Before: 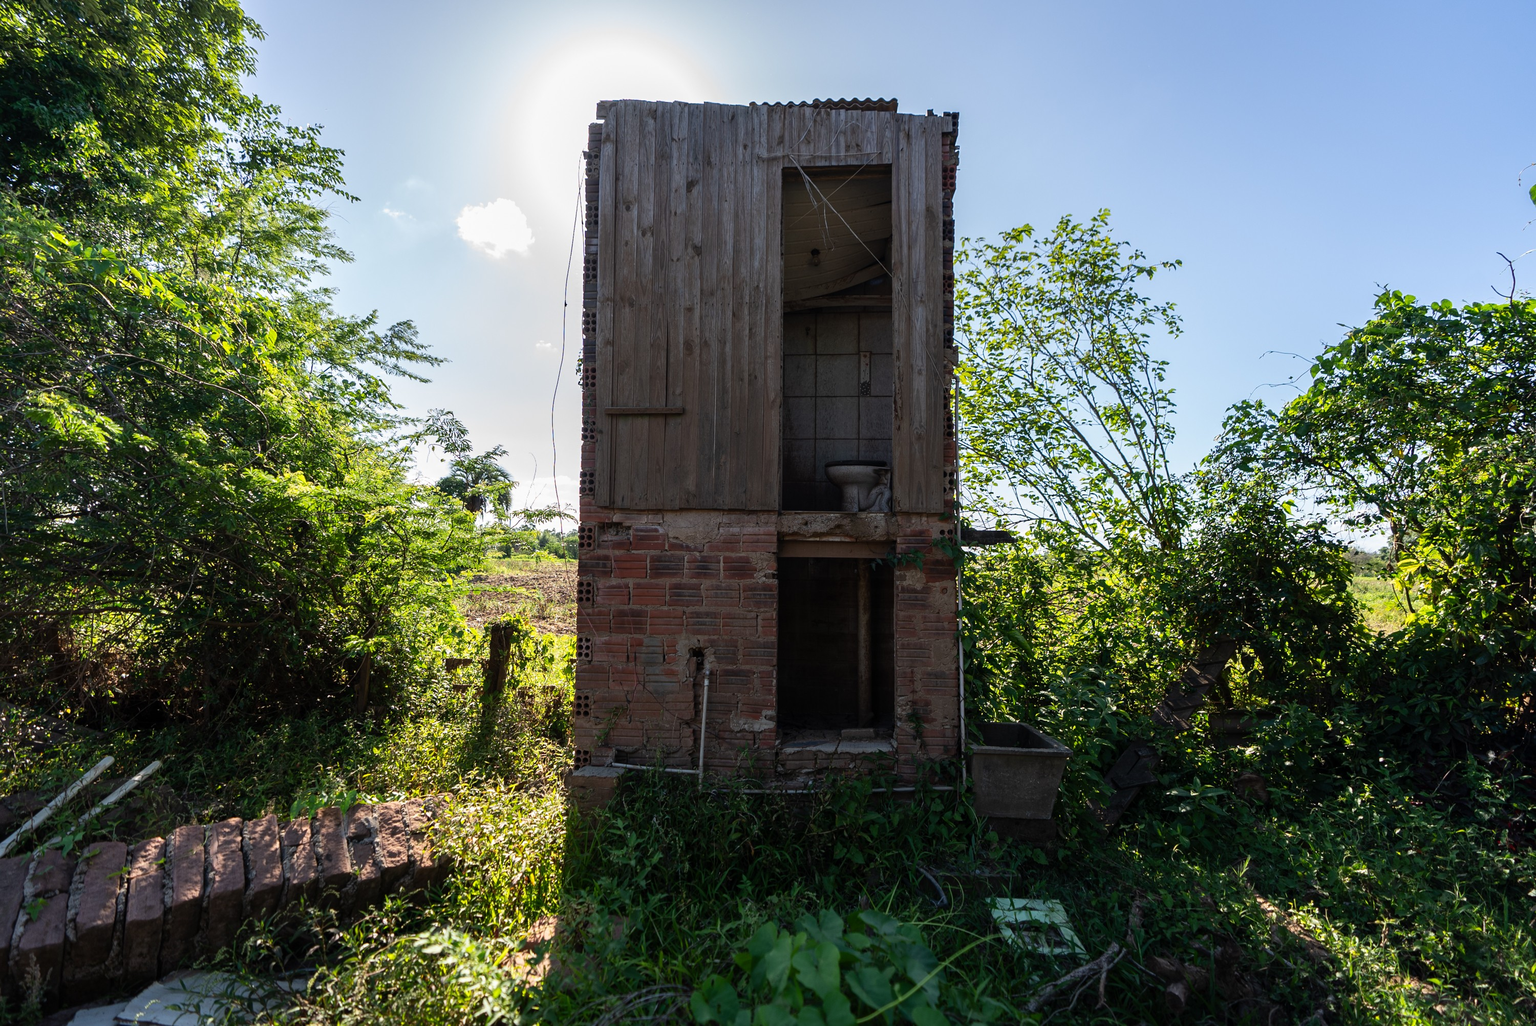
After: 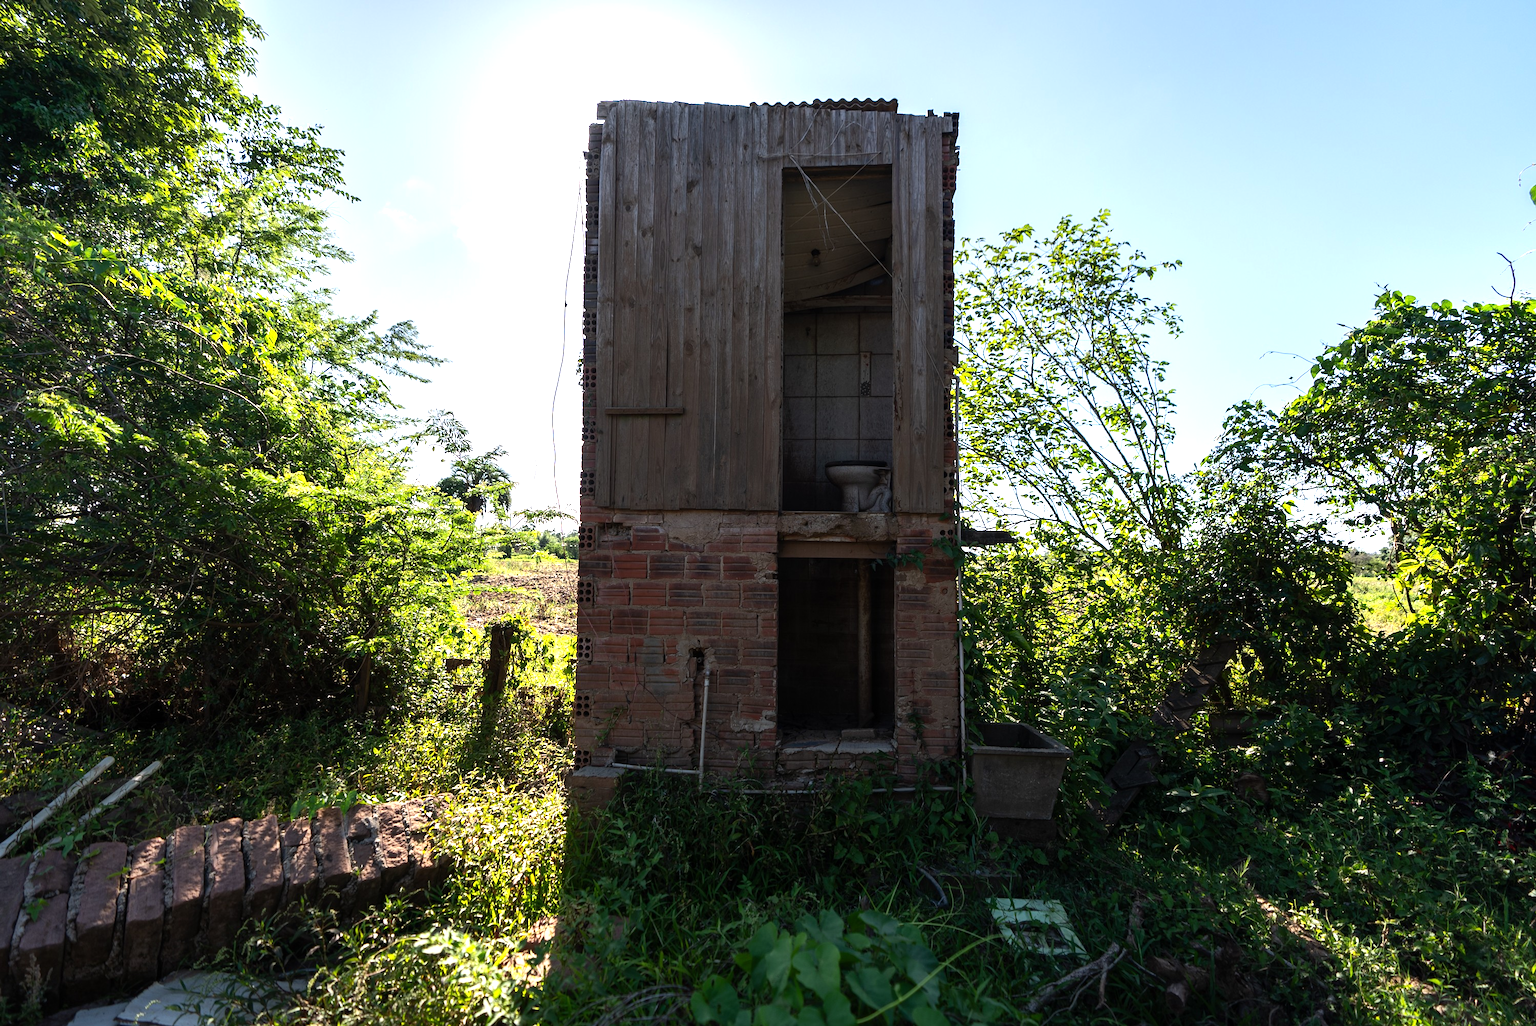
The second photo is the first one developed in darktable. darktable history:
tone equalizer: -8 EV 0.001 EV, -7 EV -0.001 EV, -6 EV 0.005 EV, -5 EV -0.042 EV, -4 EV -0.094 EV, -3 EV -0.157 EV, -2 EV 0.236 EV, -1 EV 0.724 EV, +0 EV 0.521 EV, mask exposure compensation -0.491 EV
